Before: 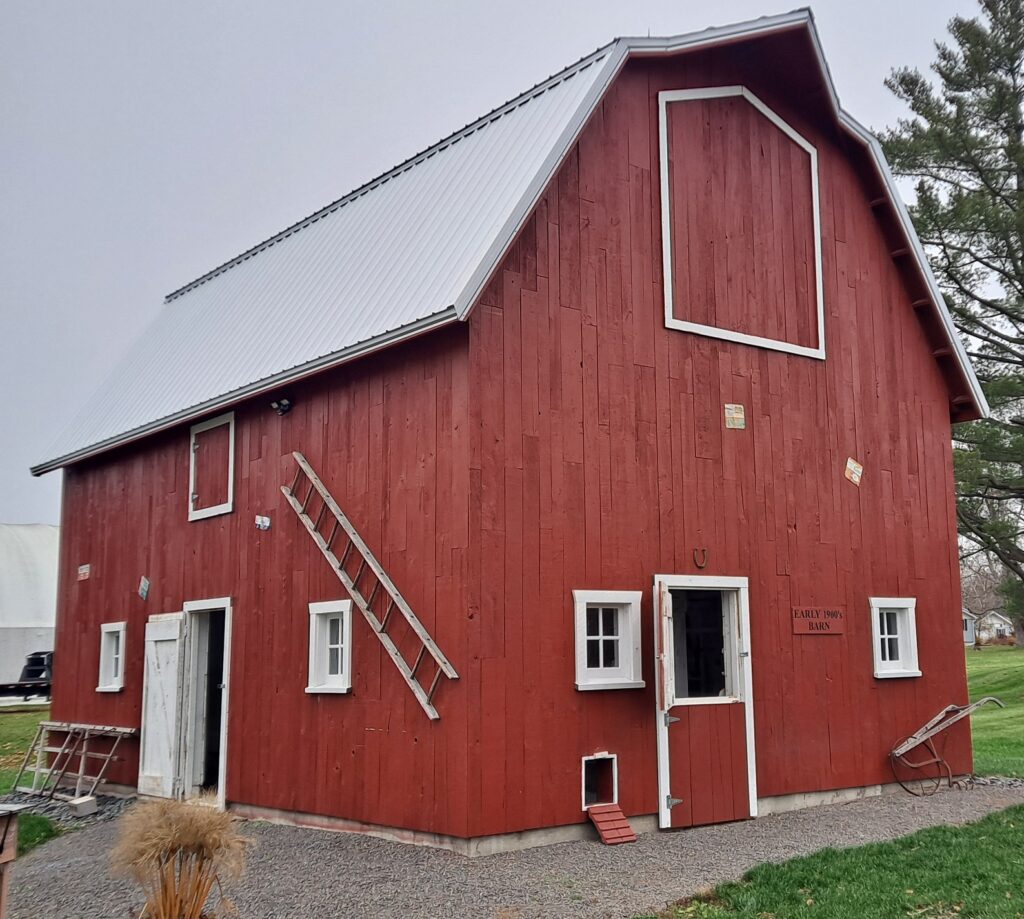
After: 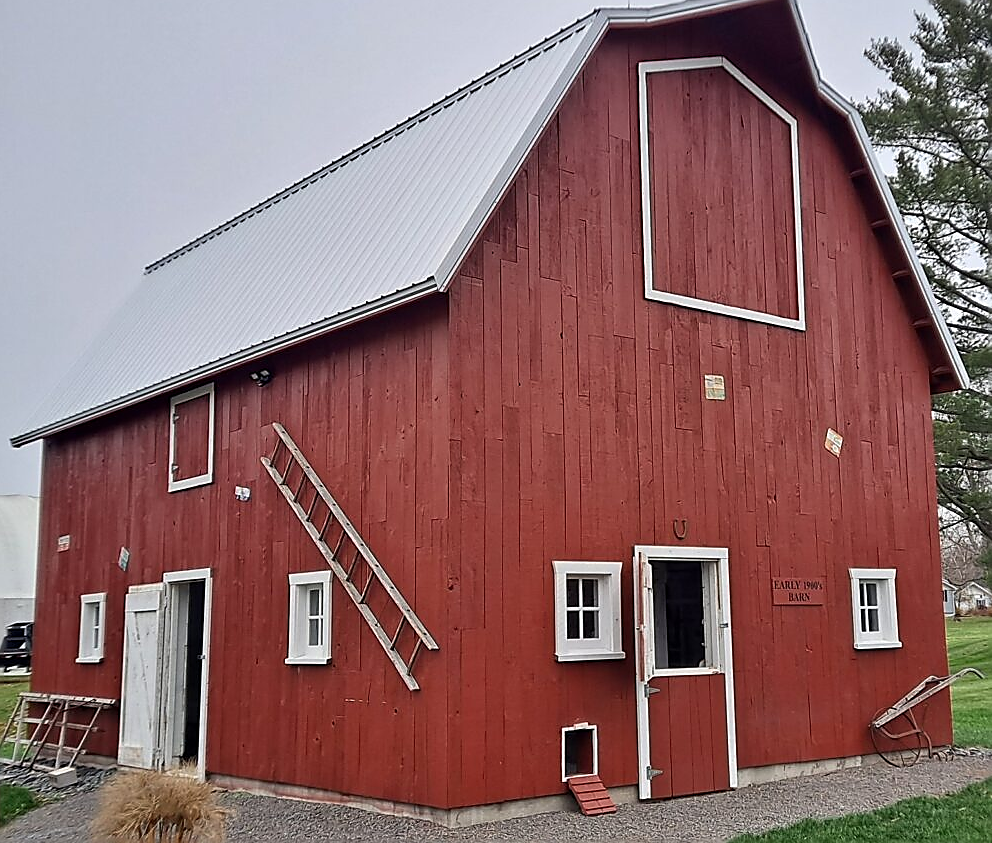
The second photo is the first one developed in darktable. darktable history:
sharpen: radius 1.4, amount 1.25, threshold 0.7
crop: left 1.964%, top 3.251%, right 1.122%, bottom 4.933%
